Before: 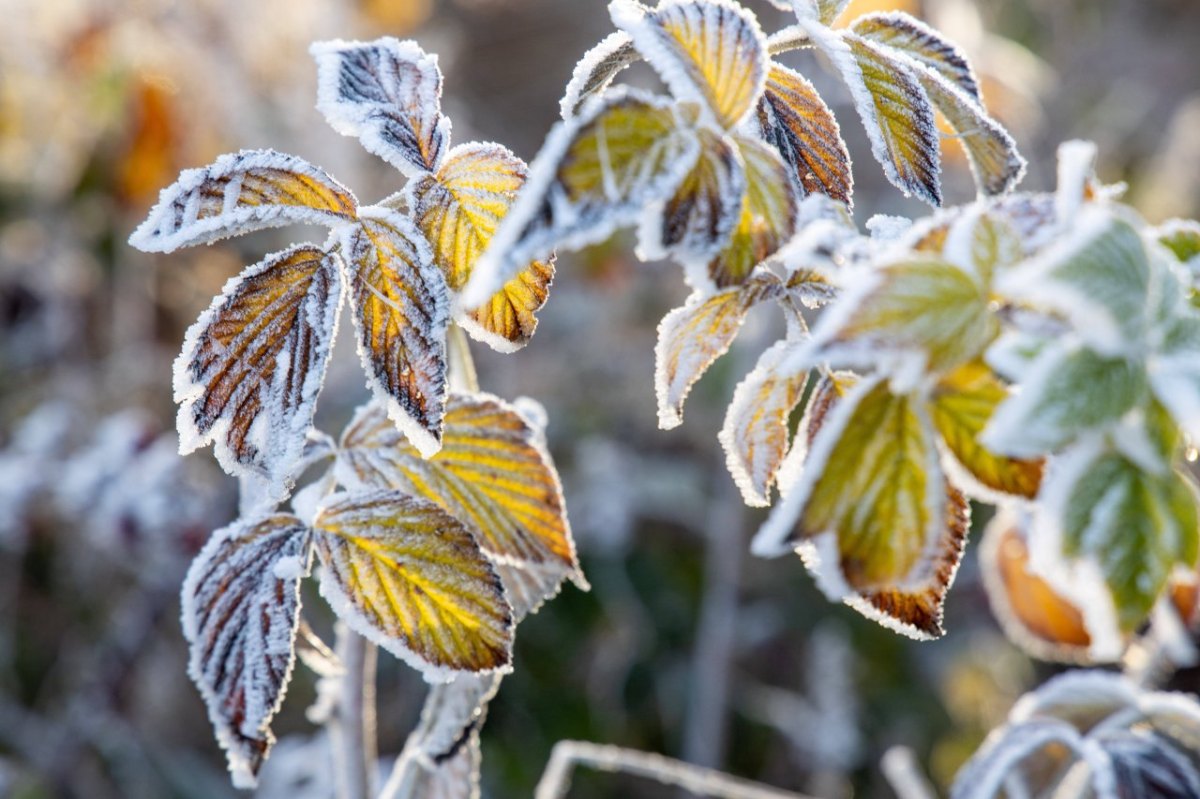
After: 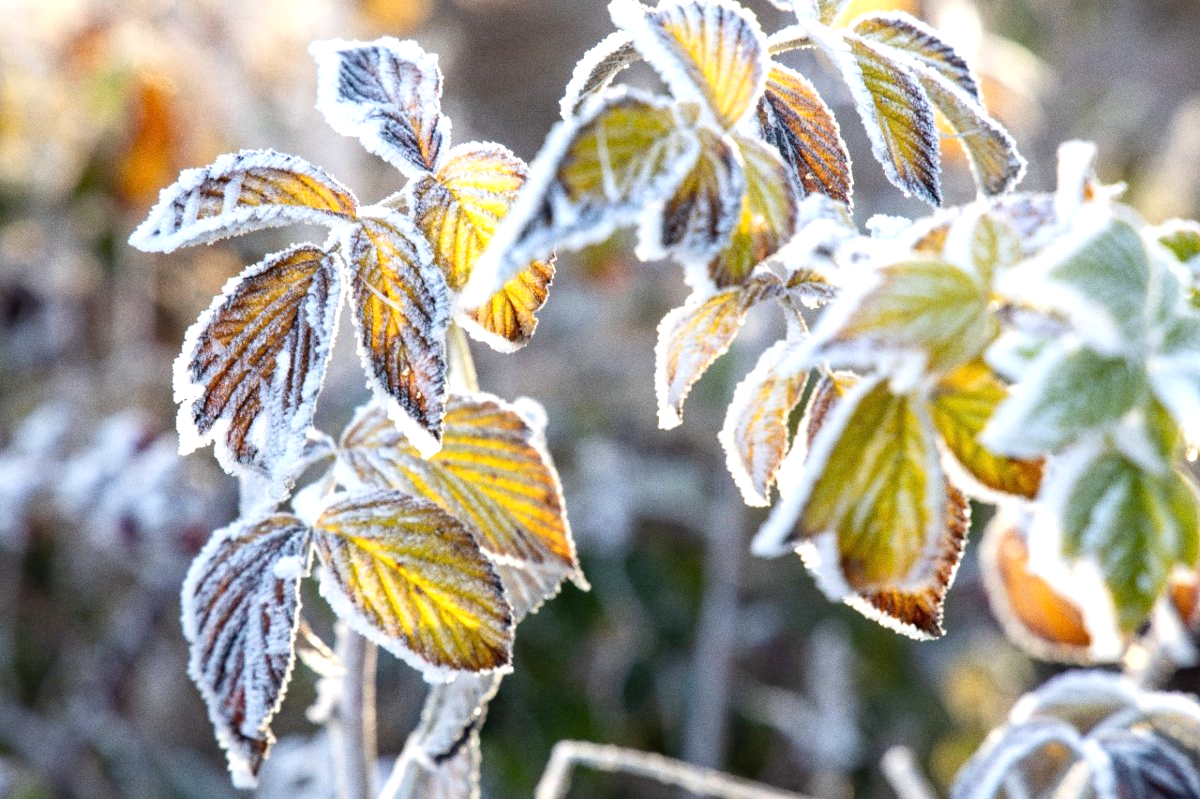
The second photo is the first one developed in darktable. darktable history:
exposure: exposure 0.485 EV, compensate highlight preservation false
grain: coarseness 0.09 ISO
